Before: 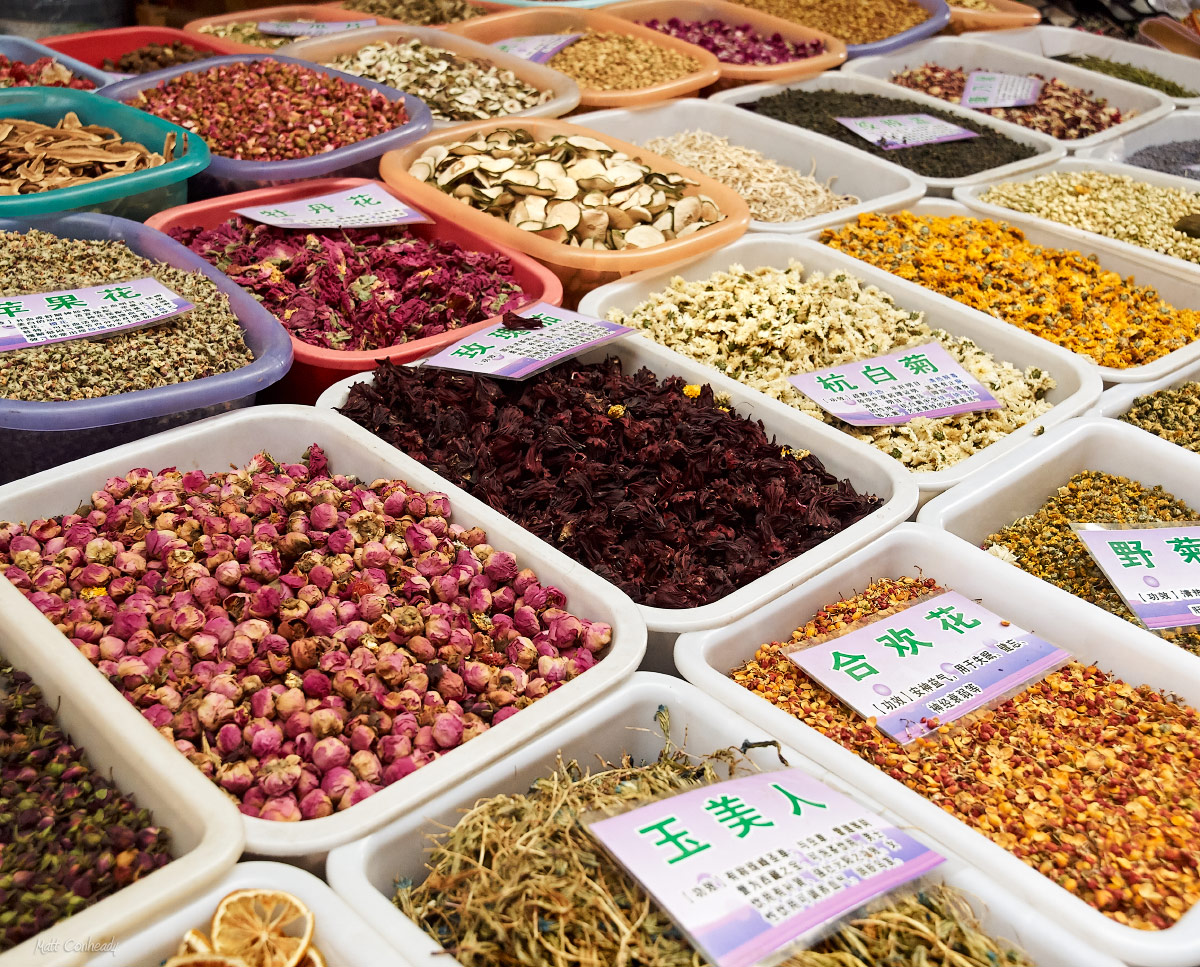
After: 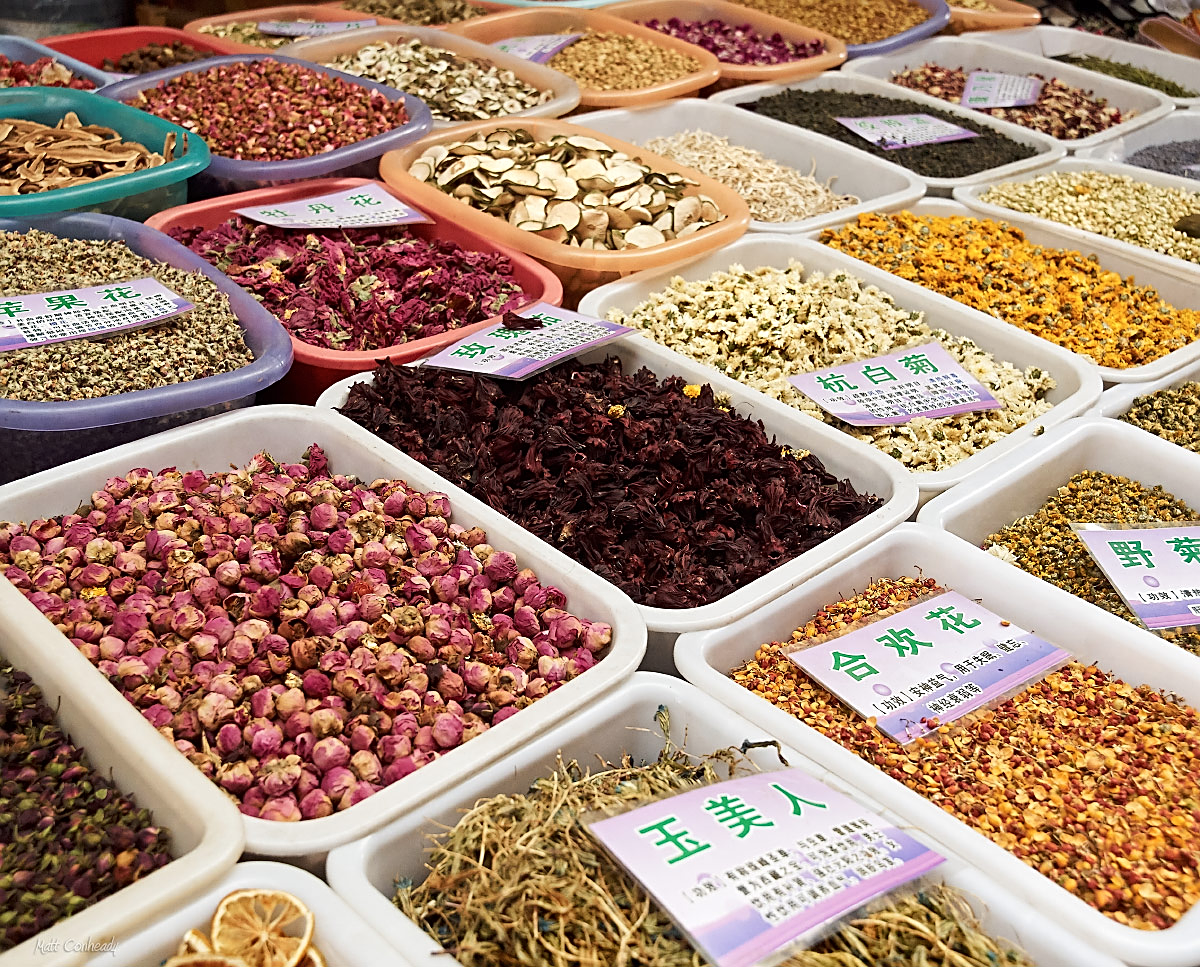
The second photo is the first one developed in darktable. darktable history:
sharpen: on, module defaults
contrast brightness saturation: saturation -0.068
